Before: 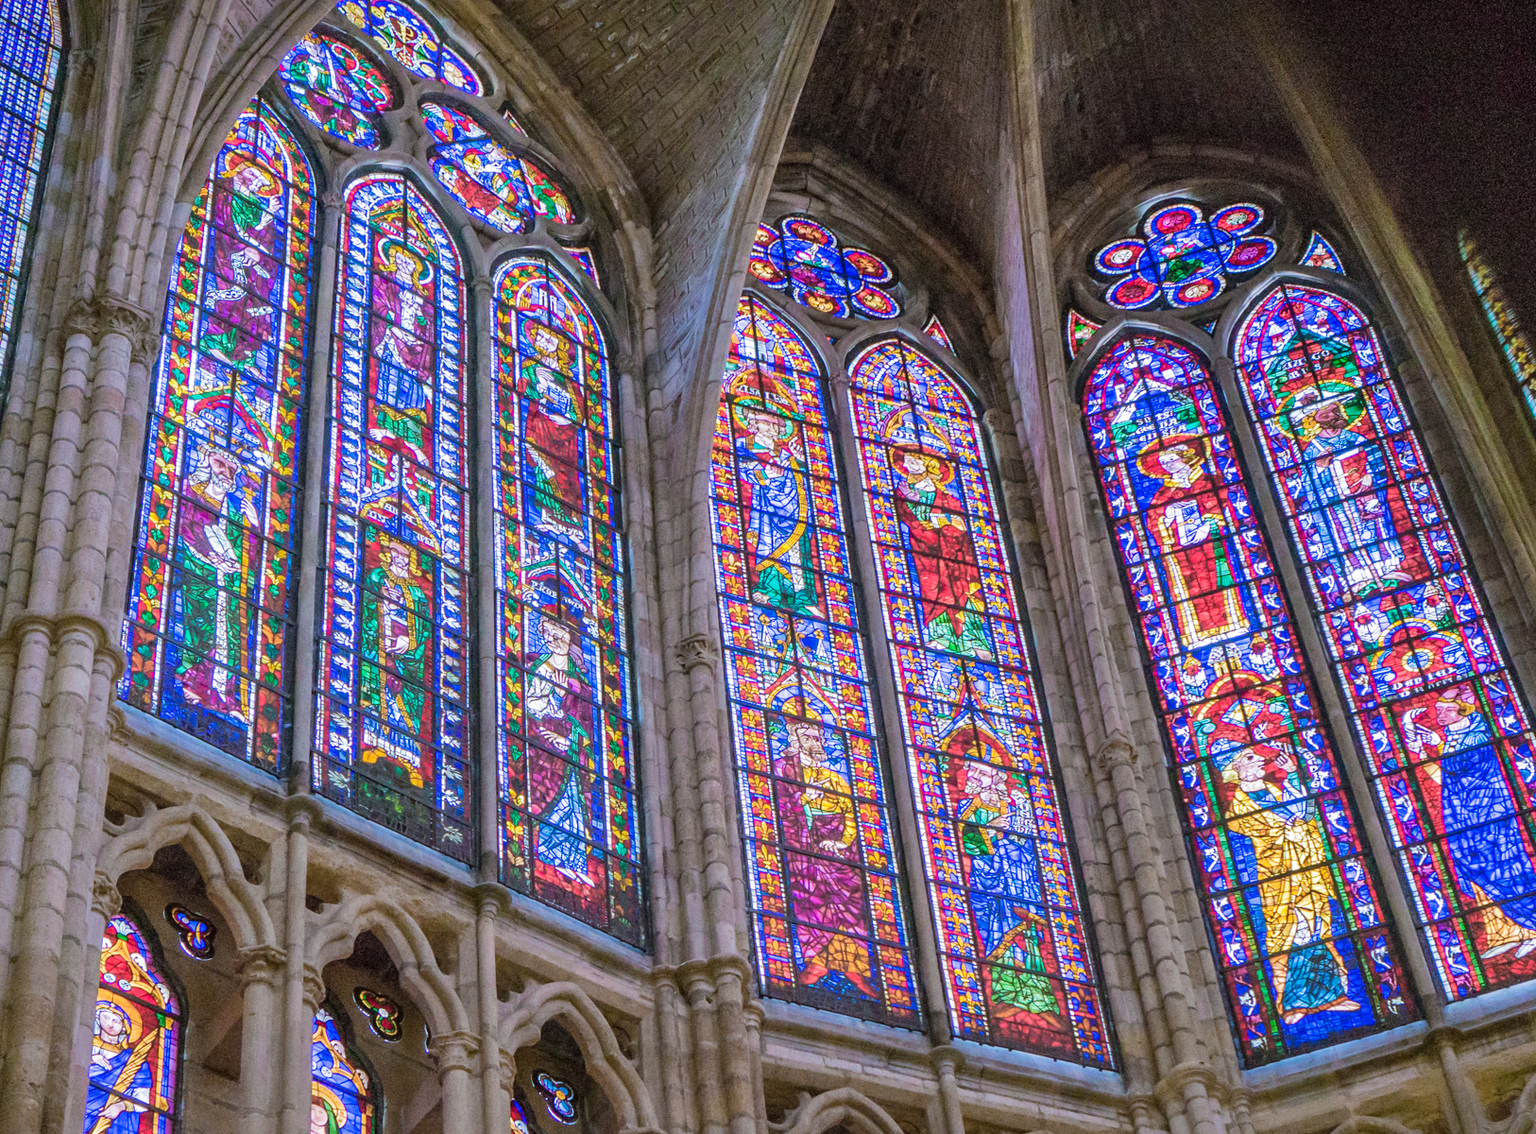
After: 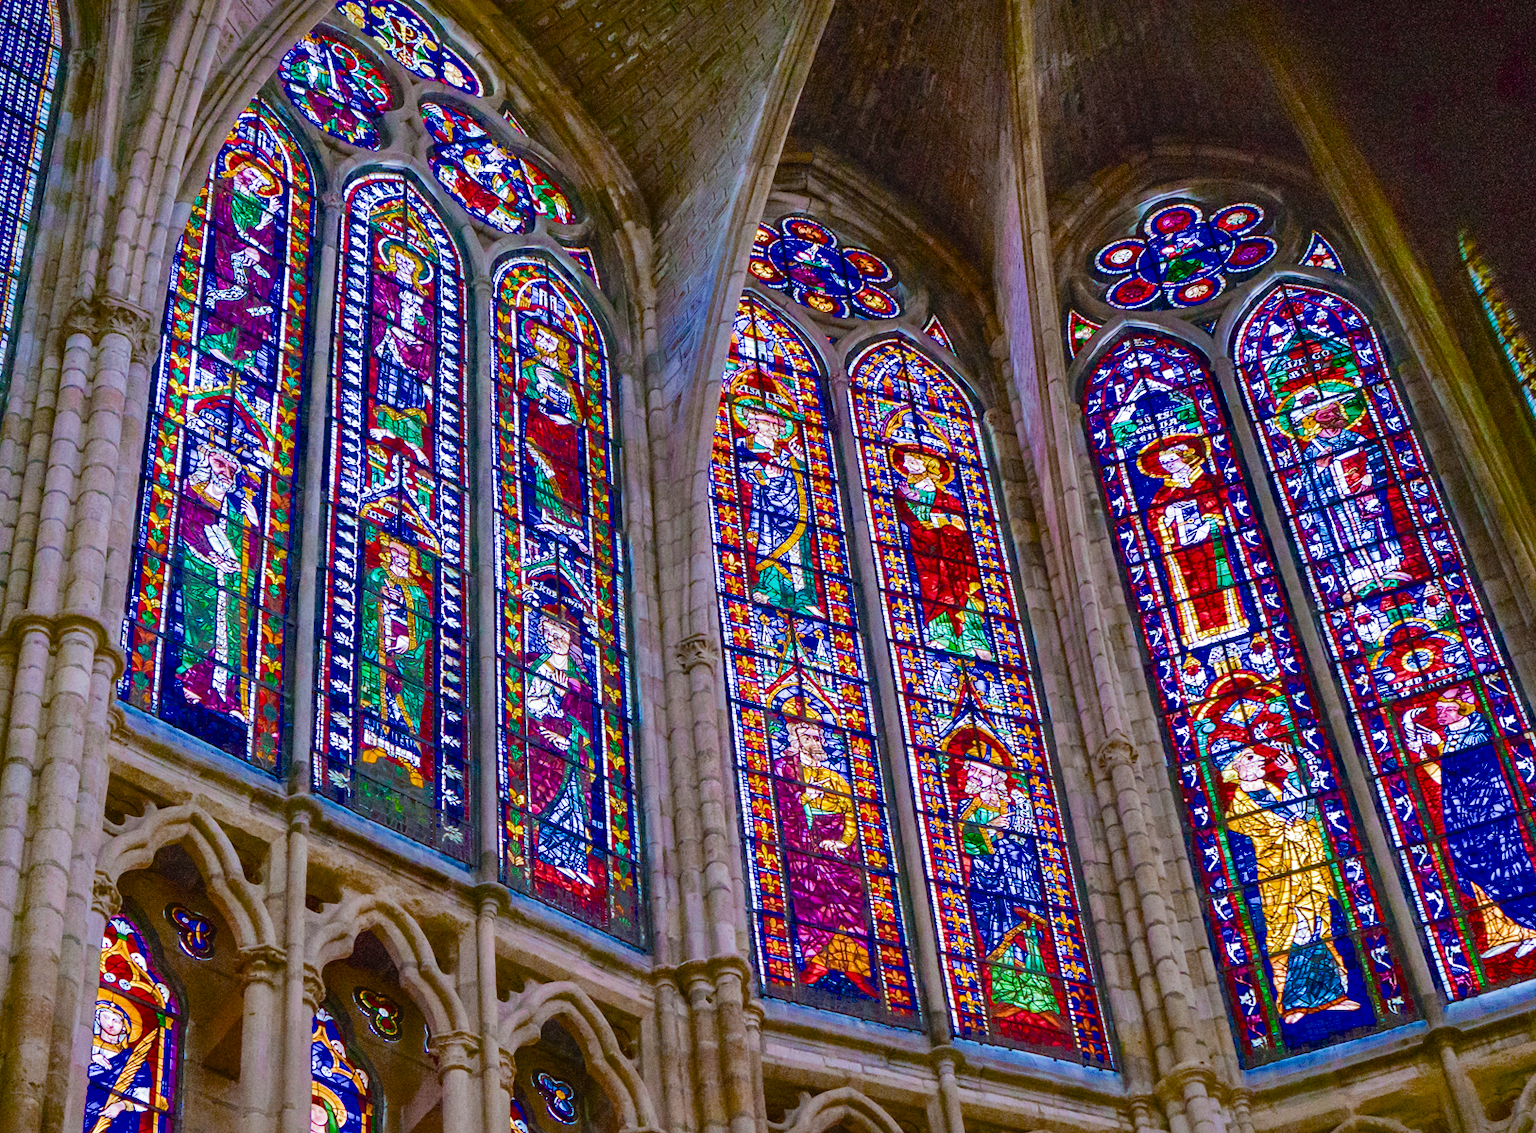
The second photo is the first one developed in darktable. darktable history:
color balance rgb: shadows lift › chroma 0.687%, shadows lift › hue 110.7°, perceptual saturation grading › global saturation 34.657%, perceptual saturation grading › highlights -25.758%, perceptual saturation grading › shadows 49.287%, global vibrance 15.768%, saturation formula JzAzBz (2021)
exposure: black level correction -0.003, exposure 0.031 EV, compensate highlight preservation false
